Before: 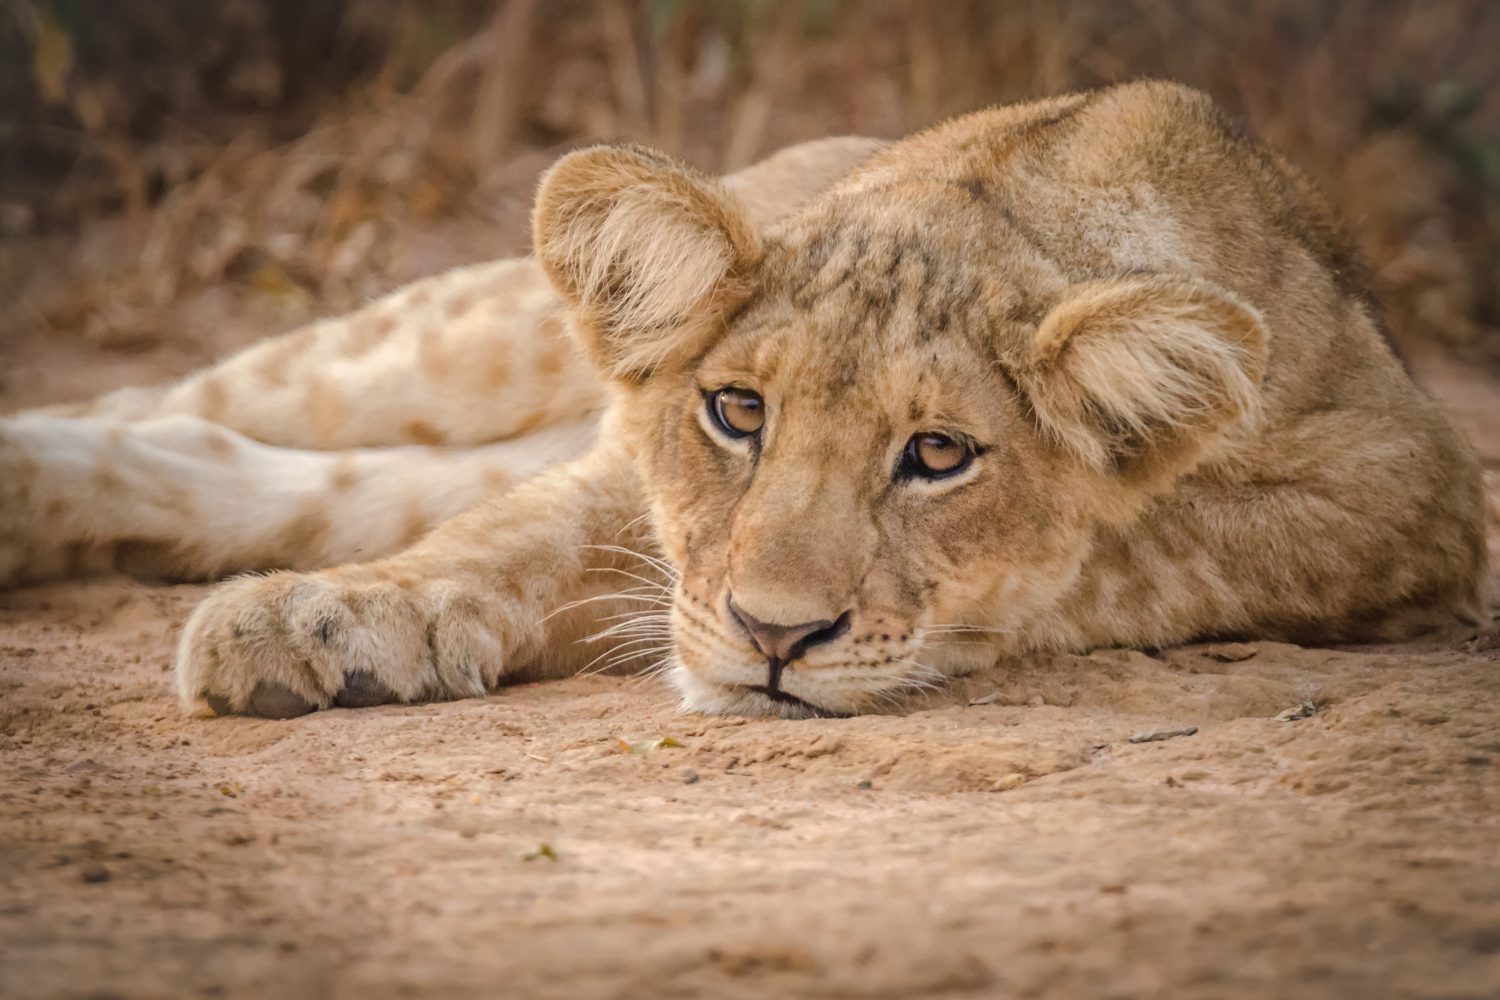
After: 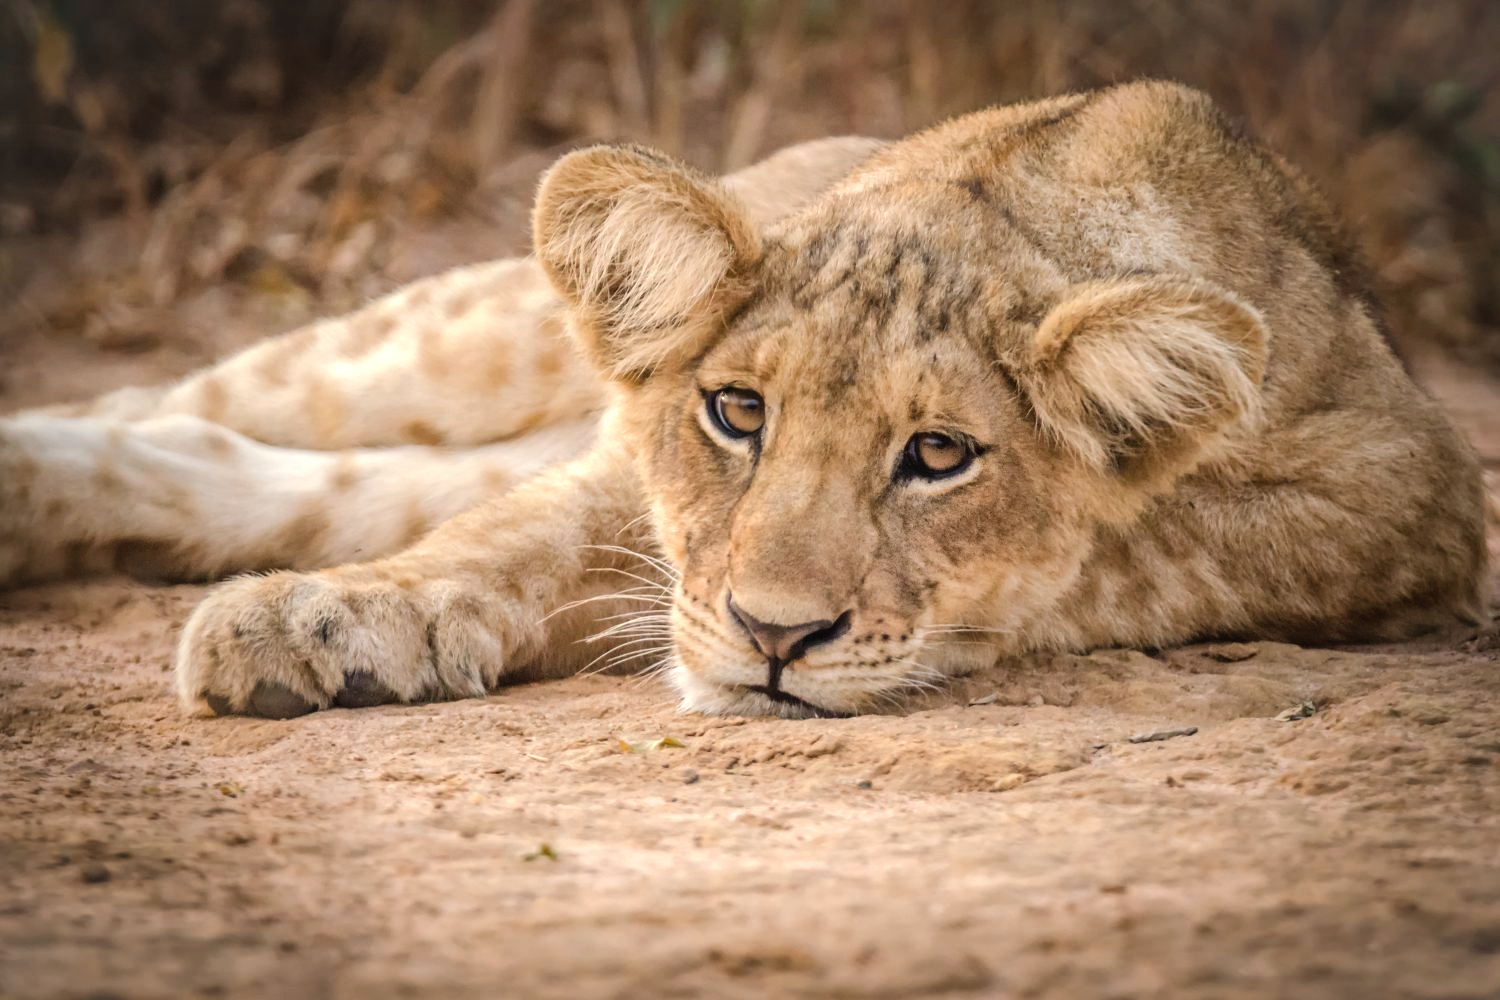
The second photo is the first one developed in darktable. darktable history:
rgb levels: preserve colors max RGB
tone equalizer: -8 EV -0.417 EV, -7 EV -0.389 EV, -6 EV -0.333 EV, -5 EV -0.222 EV, -3 EV 0.222 EV, -2 EV 0.333 EV, -1 EV 0.389 EV, +0 EV 0.417 EV, edges refinement/feathering 500, mask exposure compensation -1.57 EV, preserve details no
